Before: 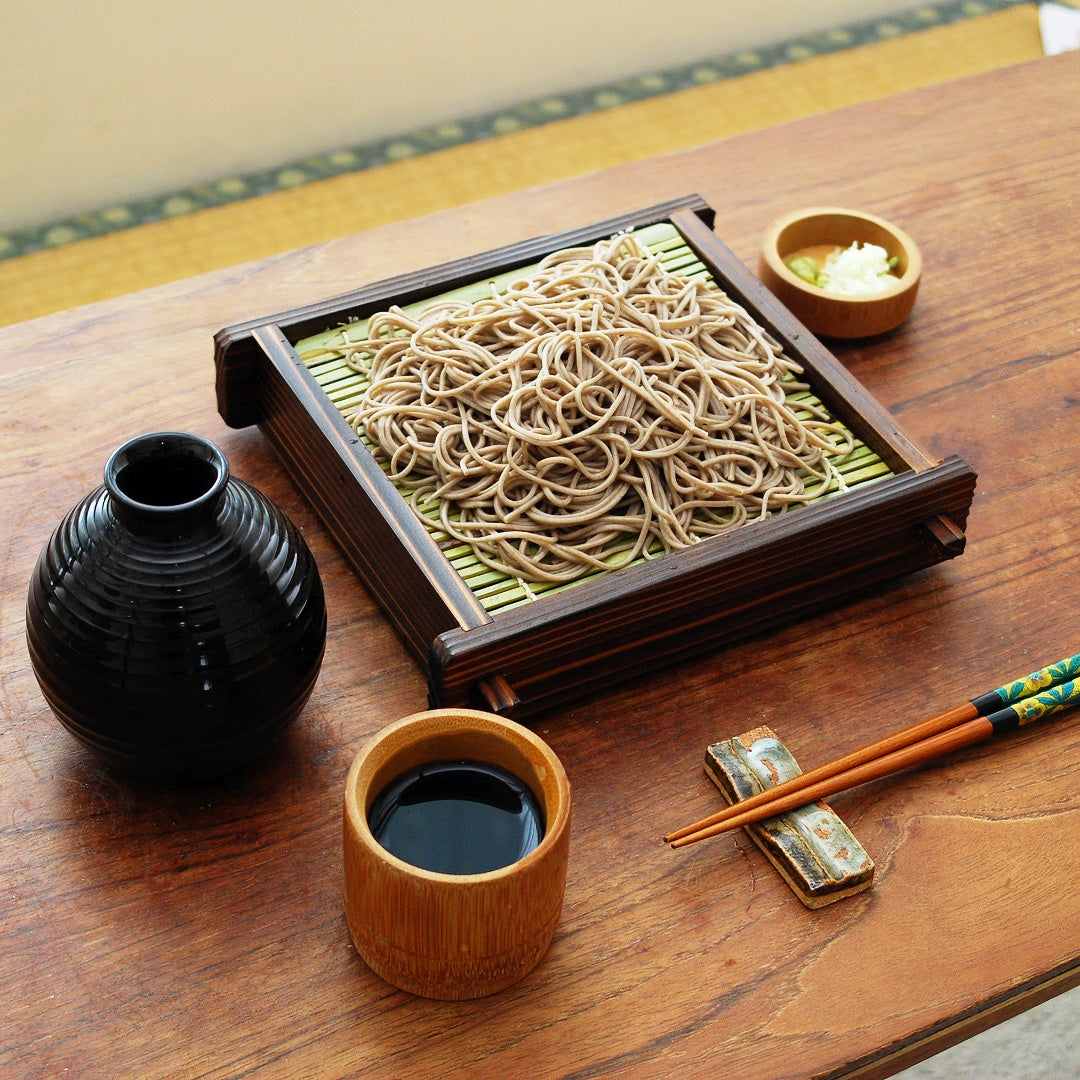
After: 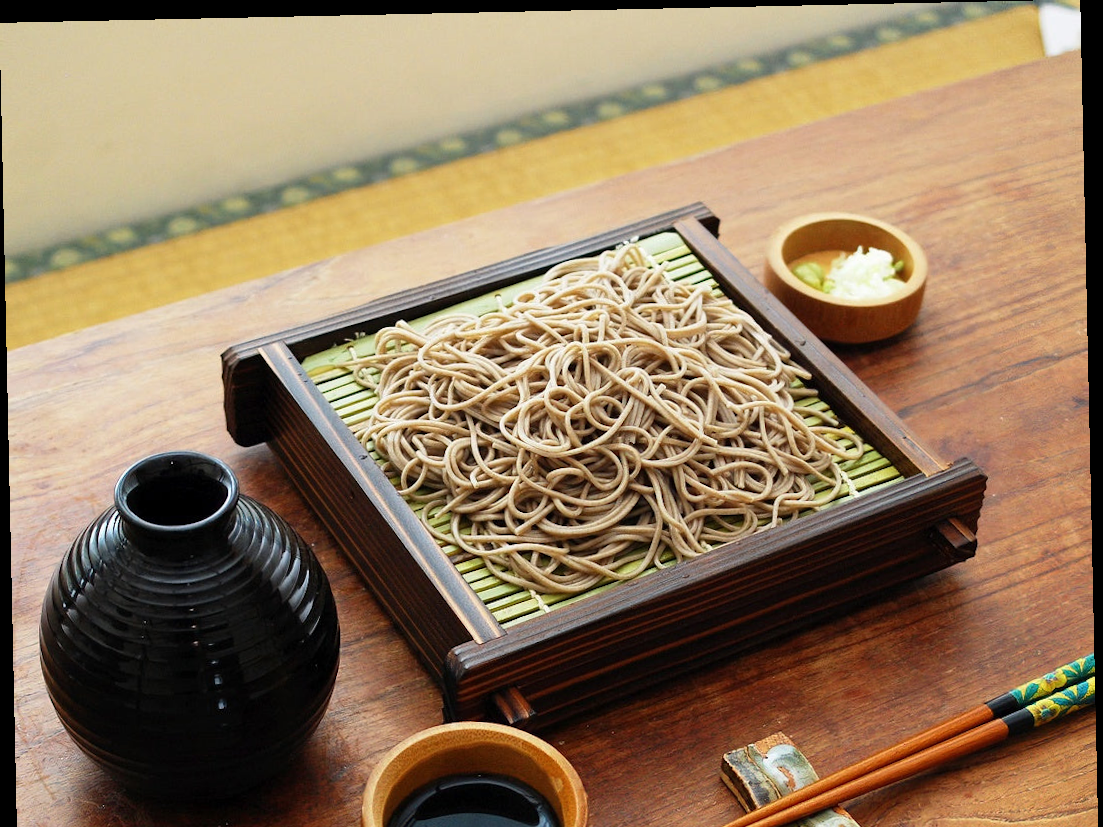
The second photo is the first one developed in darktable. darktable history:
rotate and perspective: rotation -1.24°, automatic cropping off
crop: bottom 24.988%
